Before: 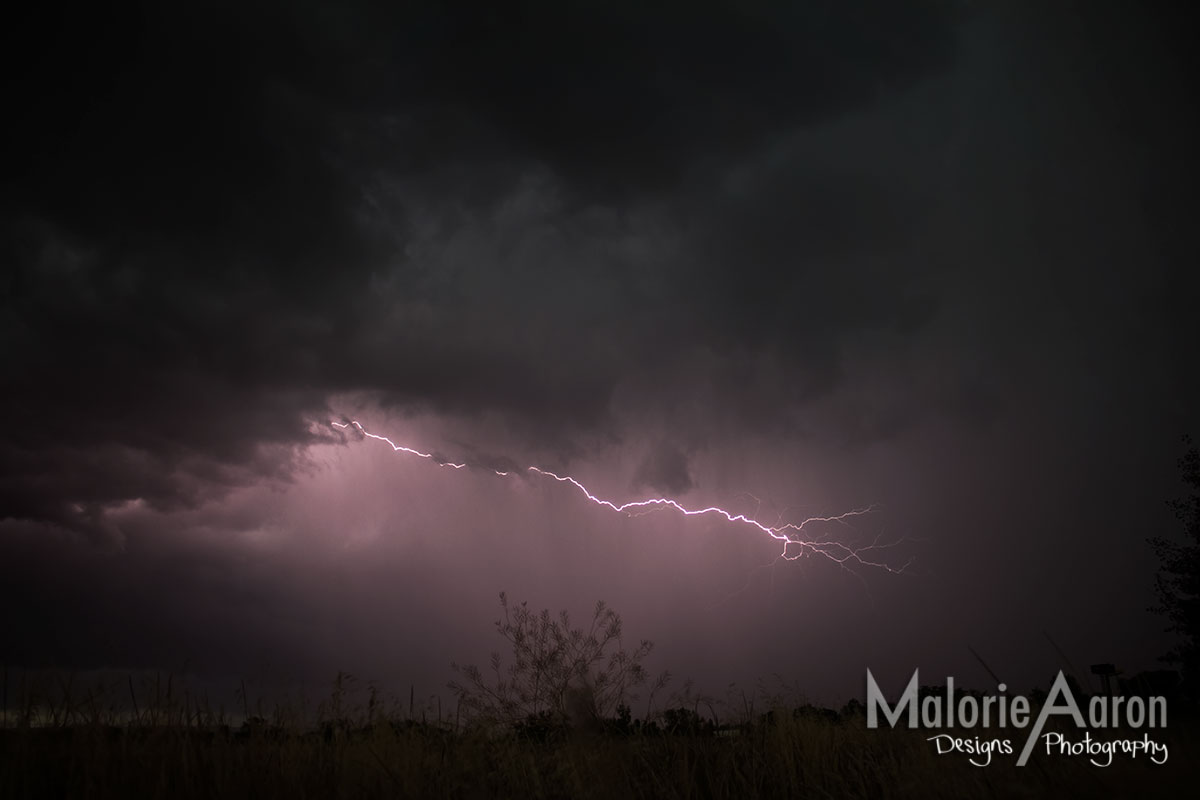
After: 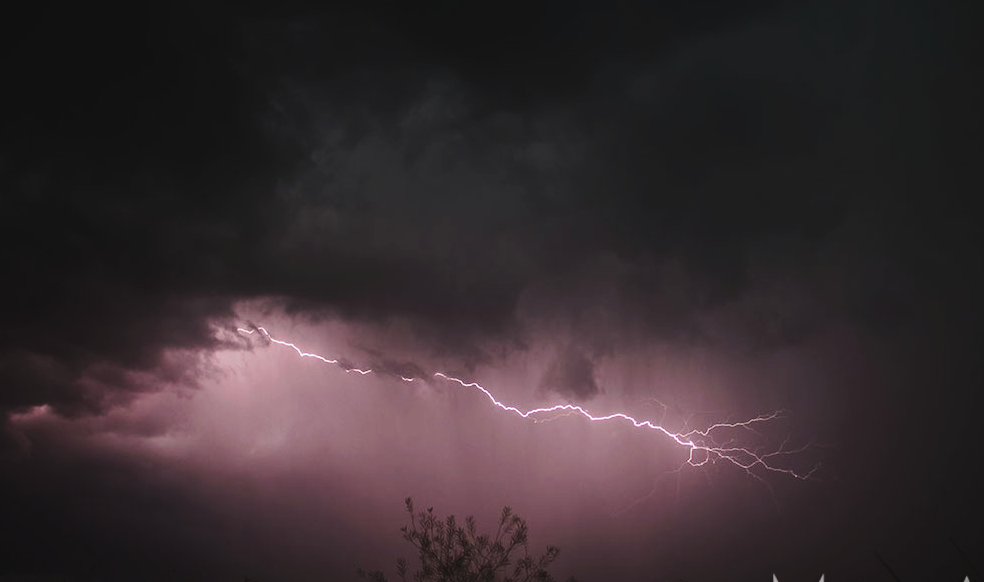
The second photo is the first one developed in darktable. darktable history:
crop: left 7.856%, top 11.836%, right 10.12%, bottom 15.387%
tone curve: curves: ch0 [(0, 0) (0.003, 0.039) (0.011, 0.042) (0.025, 0.048) (0.044, 0.058) (0.069, 0.071) (0.1, 0.089) (0.136, 0.114) (0.177, 0.146) (0.224, 0.199) (0.277, 0.27) (0.335, 0.364) (0.399, 0.47) (0.468, 0.566) (0.543, 0.643) (0.623, 0.73) (0.709, 0.8) (0.801, 0.863) (0.898, 0.925) (1, 1)], preserve colors none
